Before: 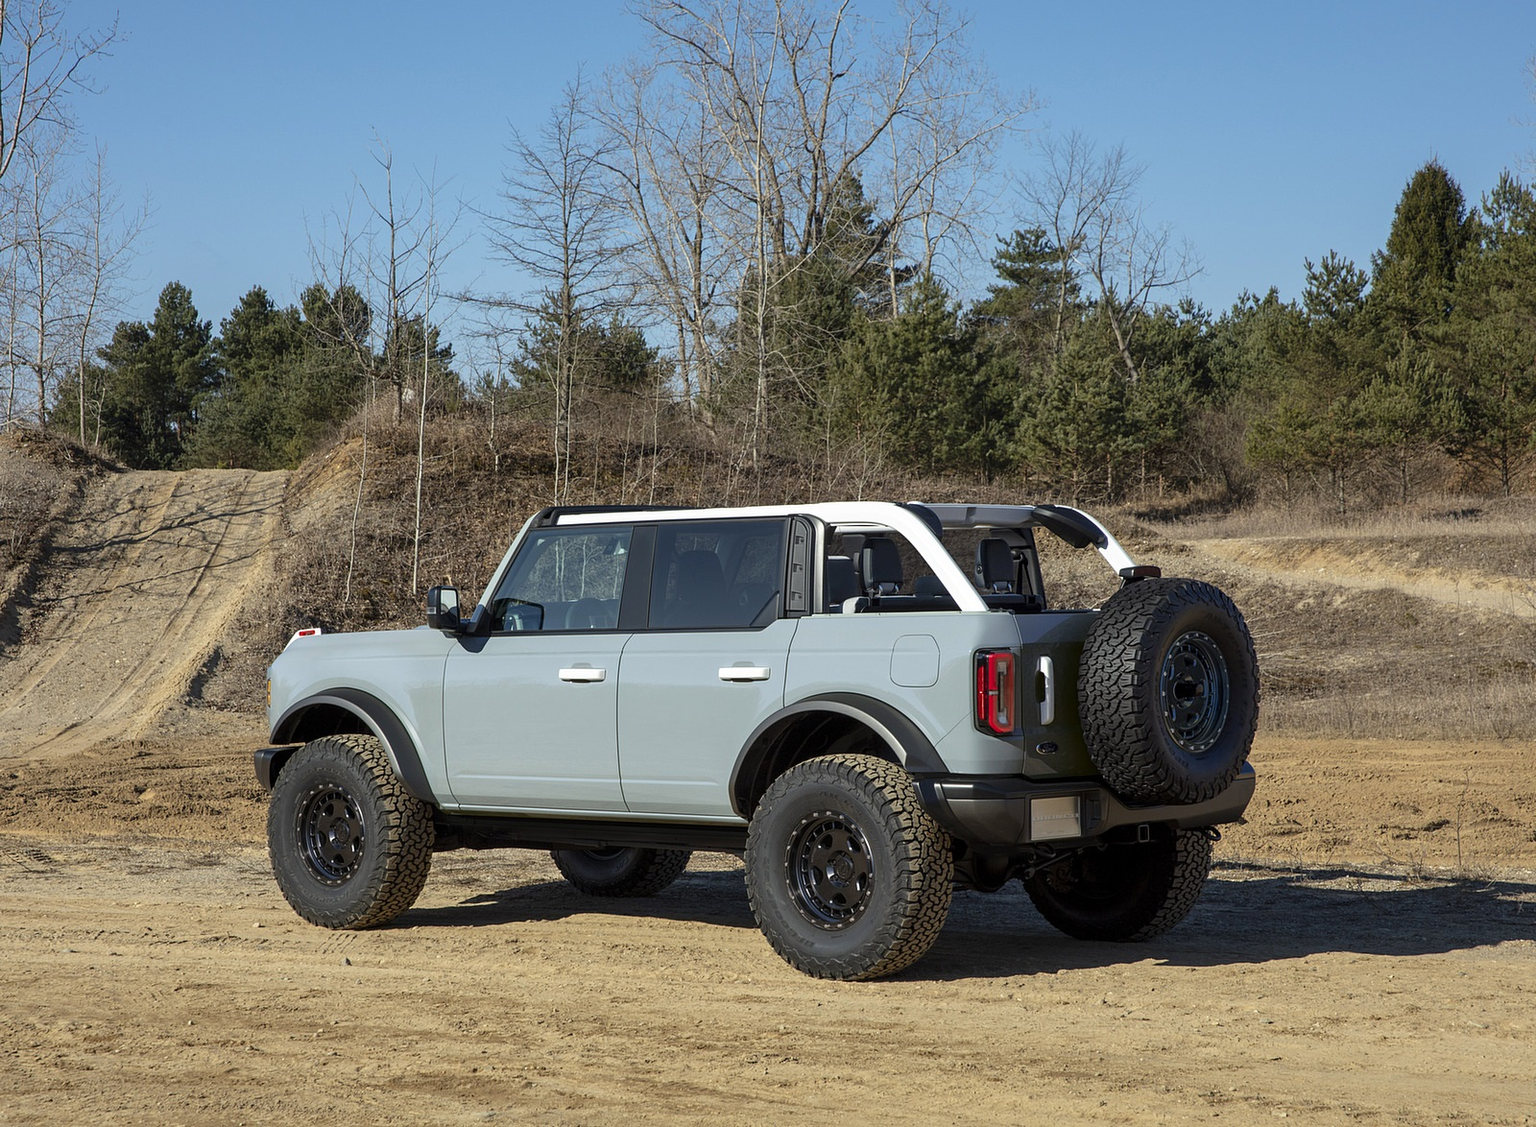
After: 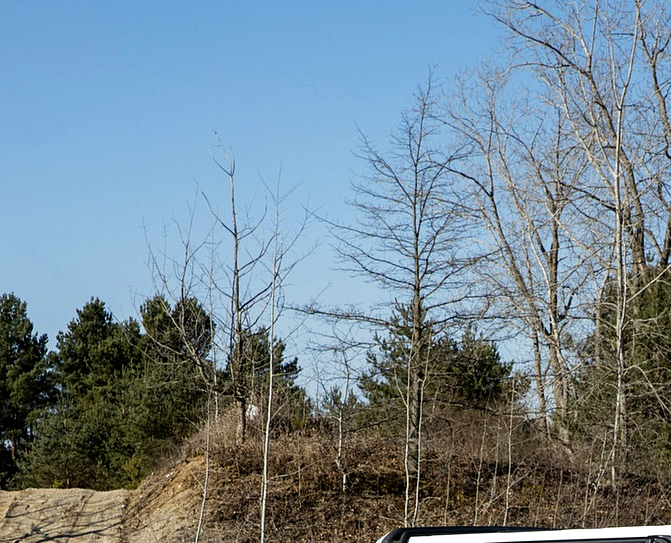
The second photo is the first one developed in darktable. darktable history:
filmic rgb: black relative exposure -8.2 EV, white relative exposure 2.2 EV, threshold 3 EV, hardness 7.11, latitude 75%, contrast 1.325, highlights saturation mix -2%, shadows ↔ highlights balance 30%, preserve chrominance no, color science v5 (2021), contrast in shadows safe, contrast in highlights safe, enable highlight reconstruction true
crop and rotate: left 10.817%, top 0.062%, right 47.194%, bottom 53.626%
